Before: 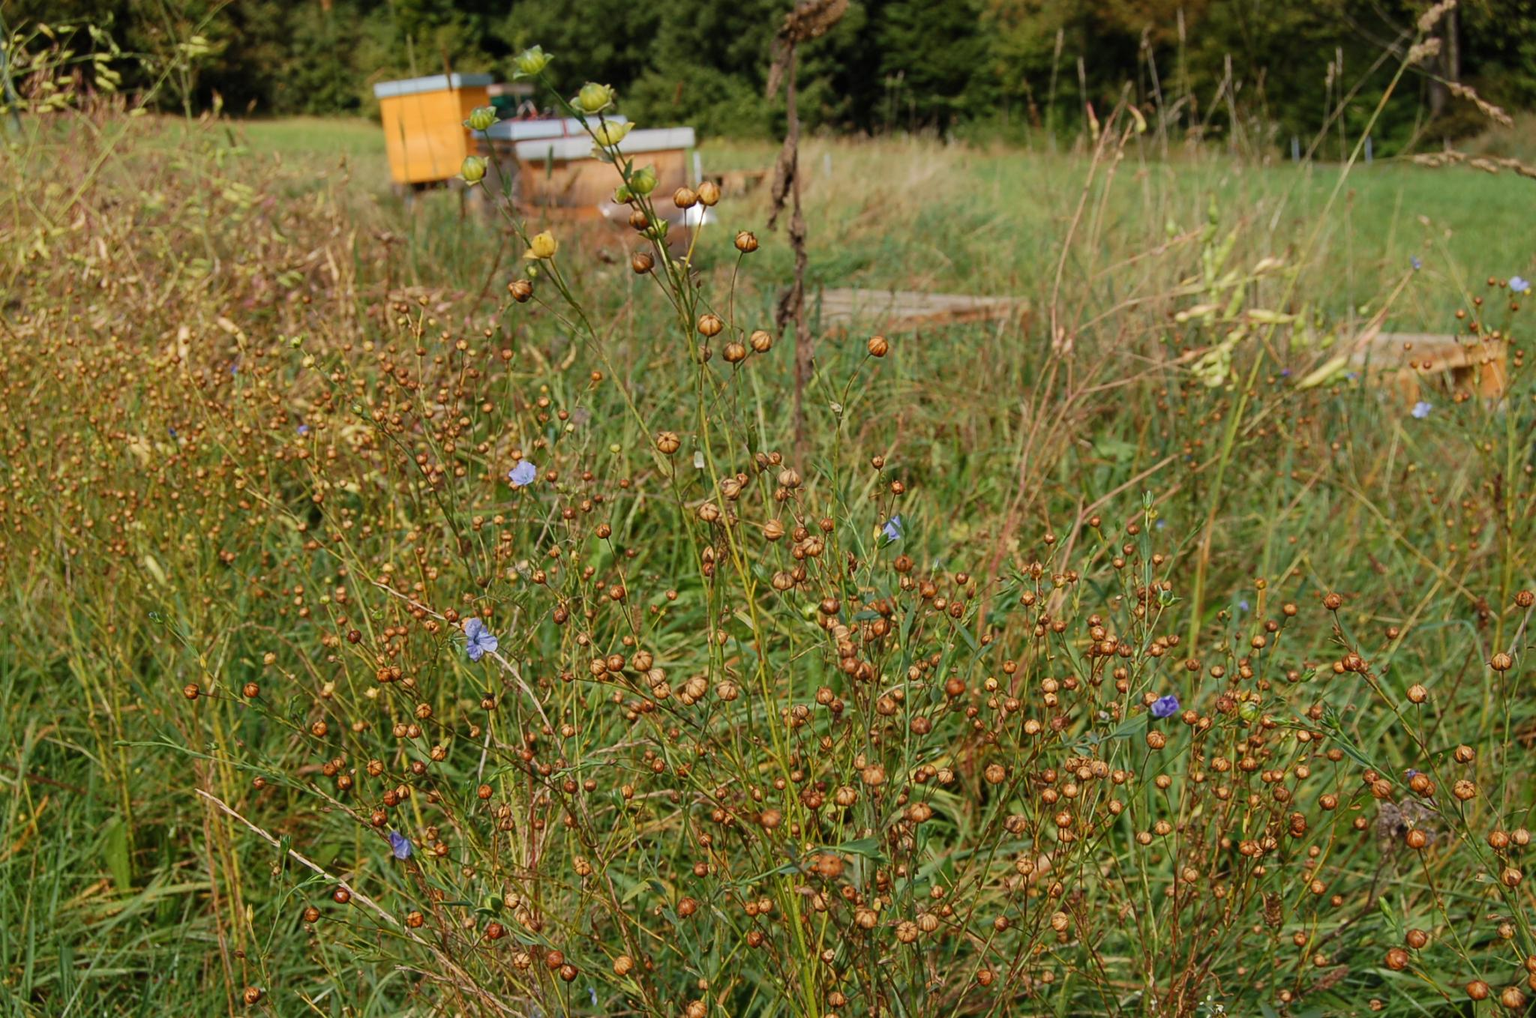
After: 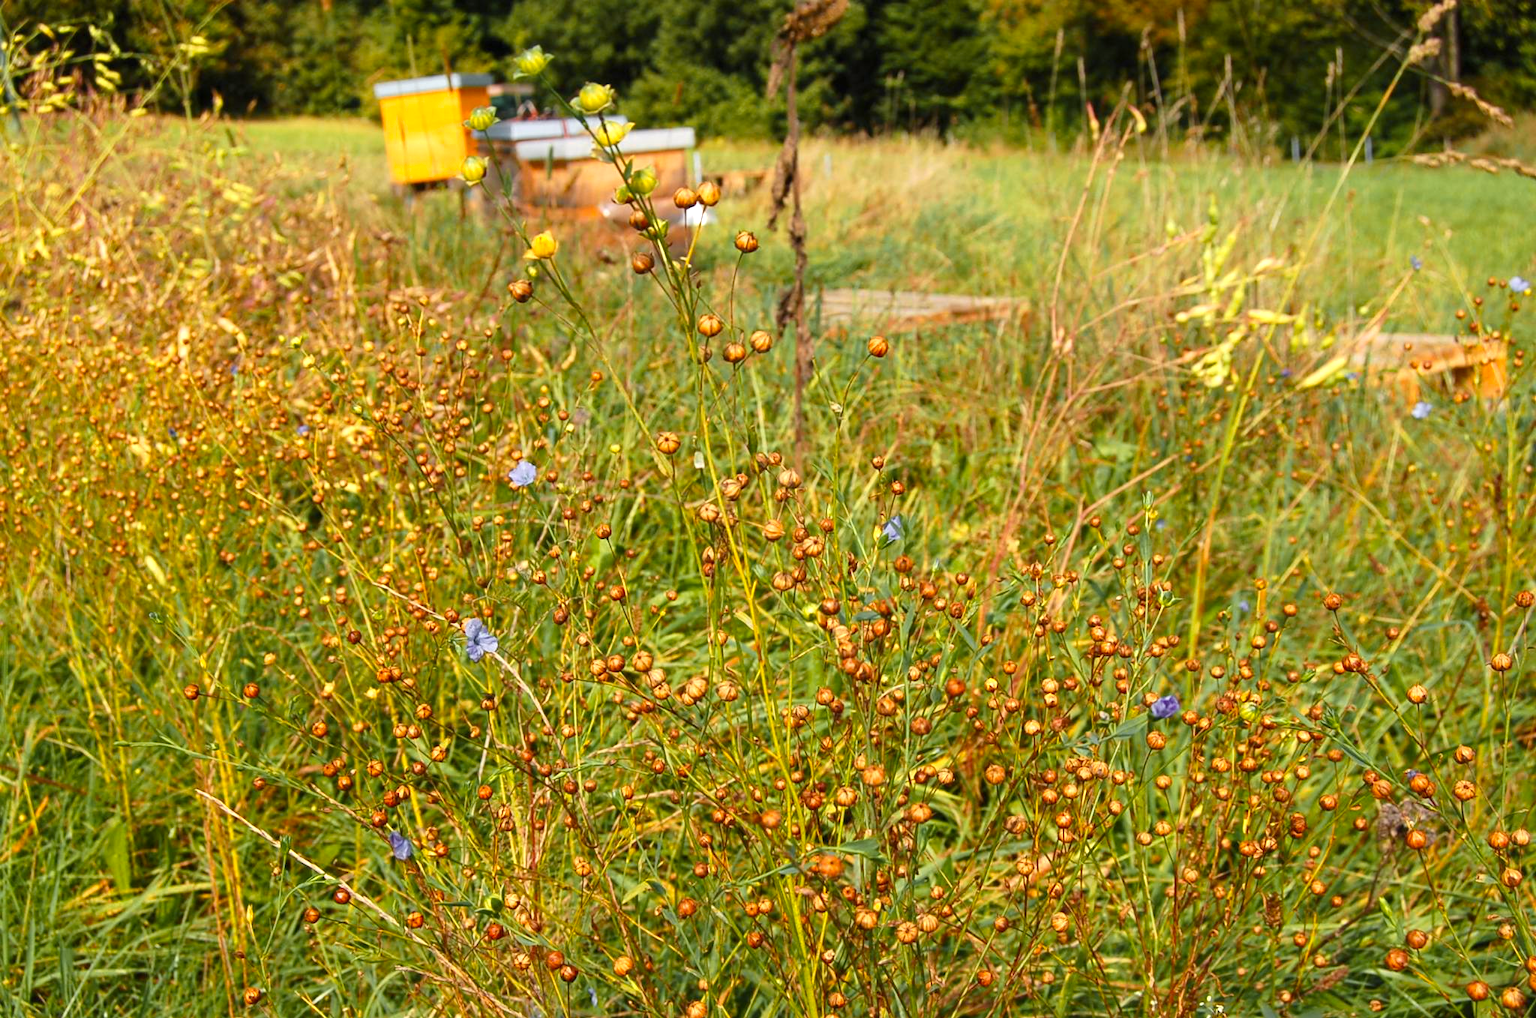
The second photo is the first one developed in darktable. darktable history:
exposure: exposure 0.564 EV, compensate highlight preservation false
color zones: curves: ch0 [(0, 0.511) (0.143, 0.531) (0.286, 0.56) (0.429, 0.5) (0.571, 0.5) (0.714, 0.5) (0.857, 0.5) (1, 0.5)]; ch1 [(0, 0.525) (0.143, 0.705) (0.286, 0.715) (0.429, 0.35) (0.571, 0.35) (0.714, 0.35) (0.857, 0.4) (1, 0.4)]; ch2 [(0, 0.572) (0.143, 0.512) (0.286, 0.473) (0.429, 0.45) (0.571, 0.5) (0.714, 0.5) (0.857, 0.518) (1, 0.518)]
